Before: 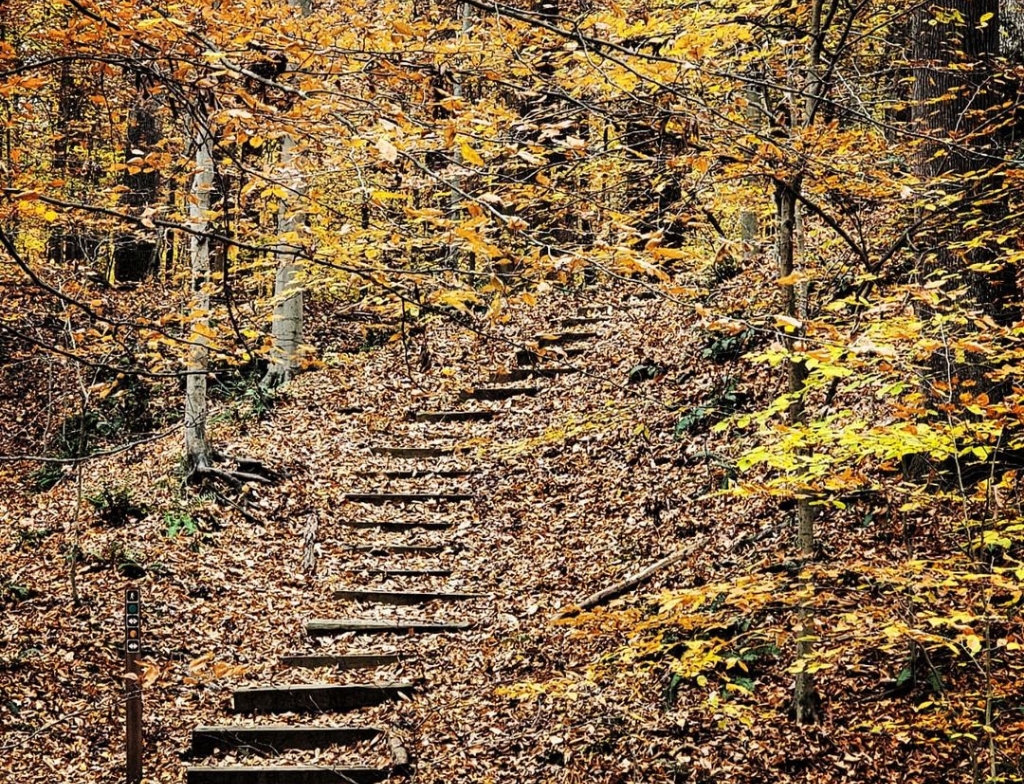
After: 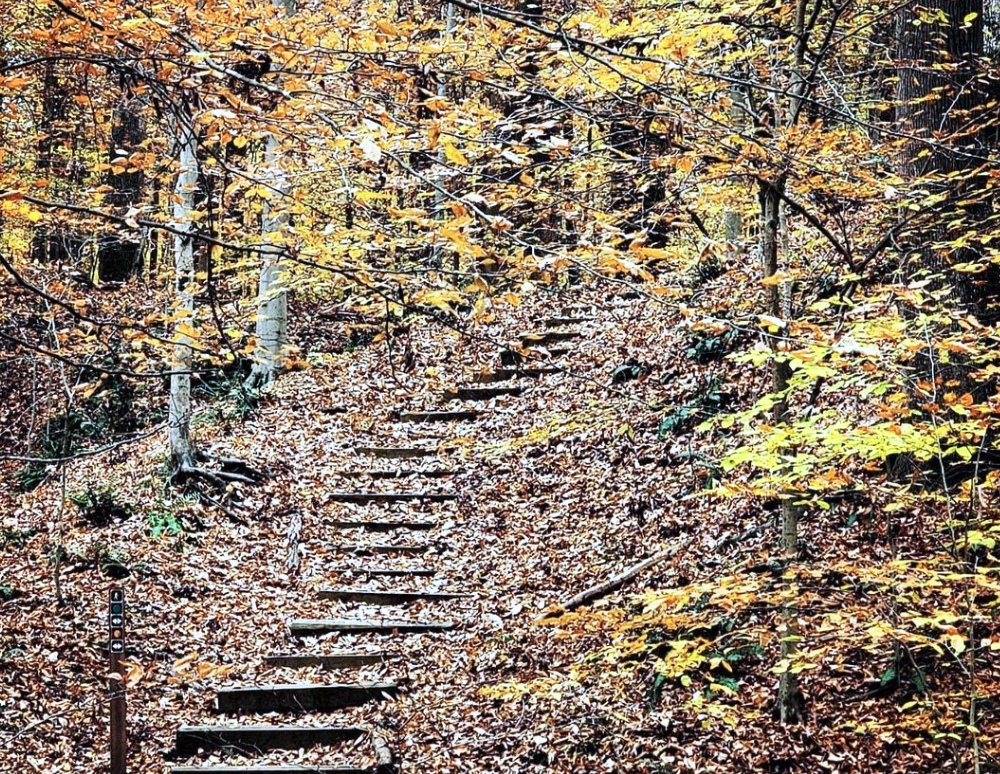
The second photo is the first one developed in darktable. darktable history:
base curve: curves: ch0 [(0, 0) (0.688, 0.865) (1, 1)], preserve colors none
crop and rotate: left 1.621%, right 0.652%, bottom 1.209%
color calibration: illuminant custom, x 0.388, y 0.387, temperature 3845.93 K
